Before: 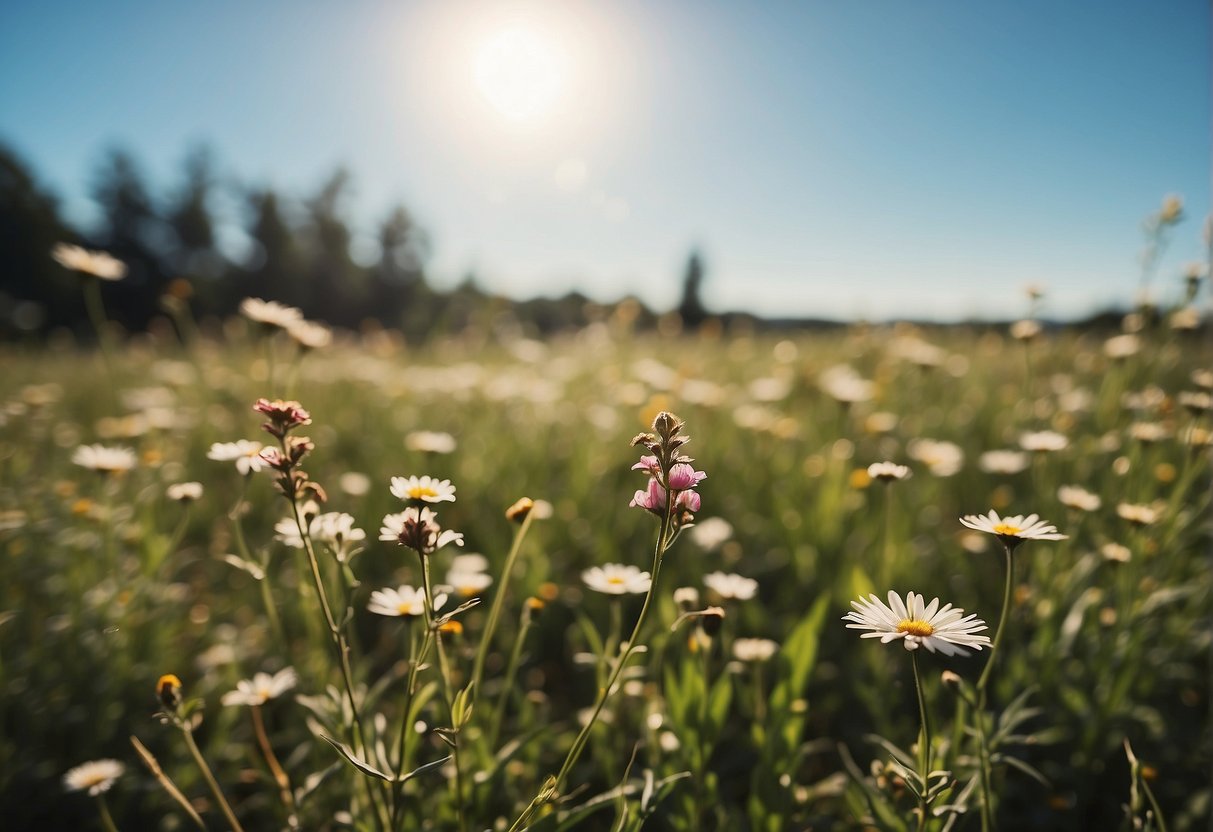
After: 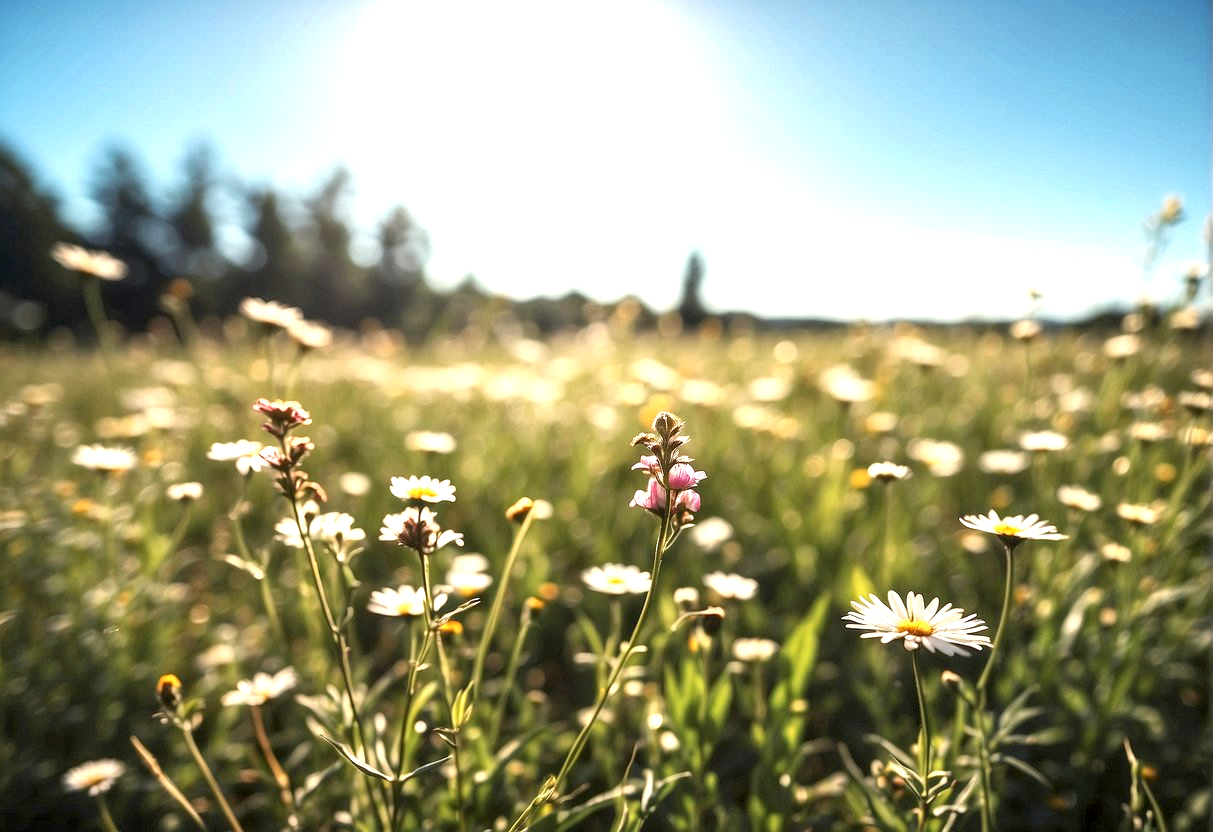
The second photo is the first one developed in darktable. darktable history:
local contrast: detail 130%
exposure: black level correction 0.001, exposure 1 EV, compensate highlight preservation false
